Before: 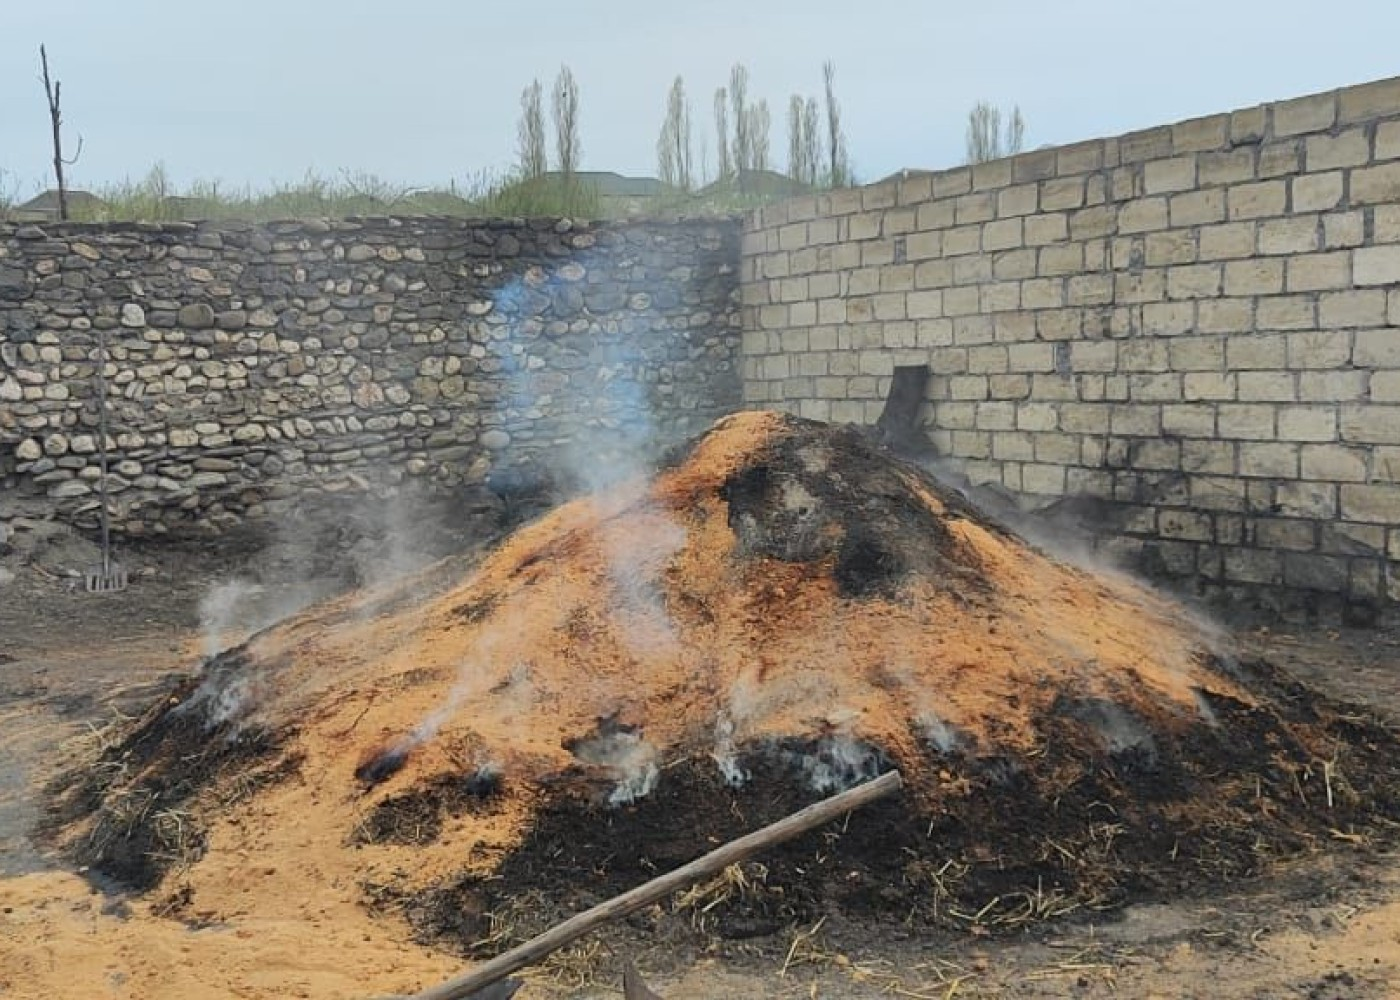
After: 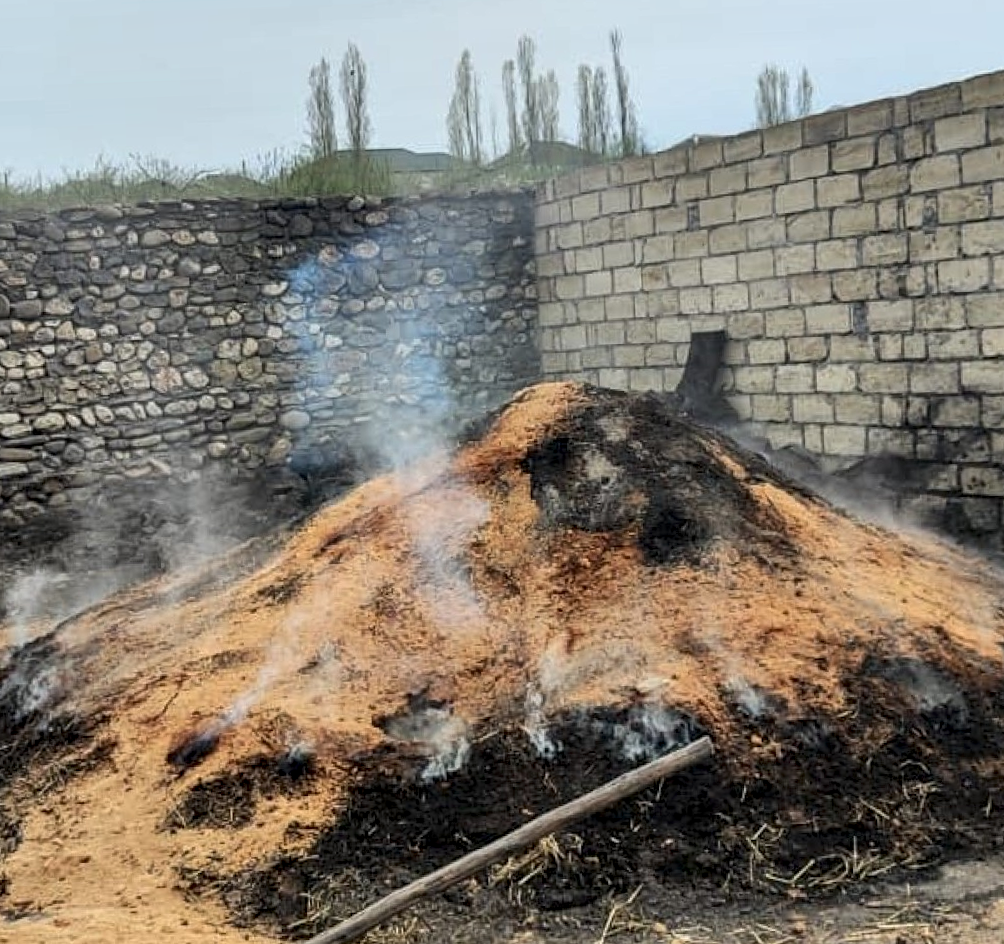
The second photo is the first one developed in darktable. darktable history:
crop: left 13.443%, right 13.31%
exposure: exposure -0.048 EV, compensate highlight preservation false
local contrast: highlights 60%, shadows 60%, detail 160%
rotate and perspective: rotation -2°, crop left 0.022, crop right 0.978, crop top 0.049, crop bottom 0.951
